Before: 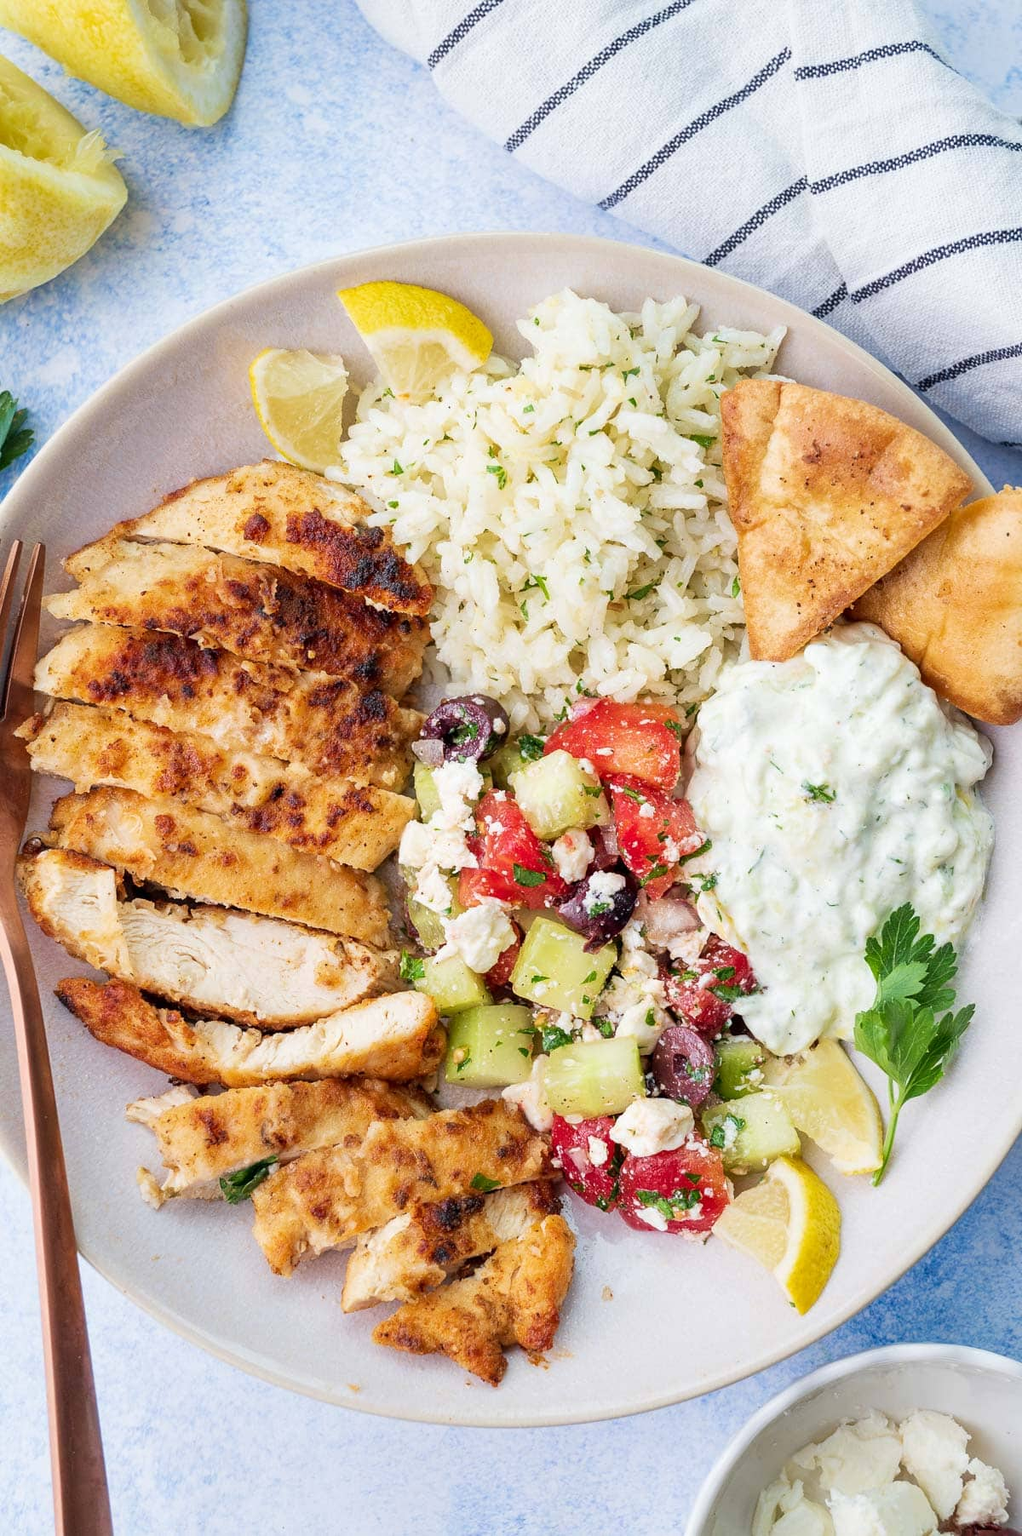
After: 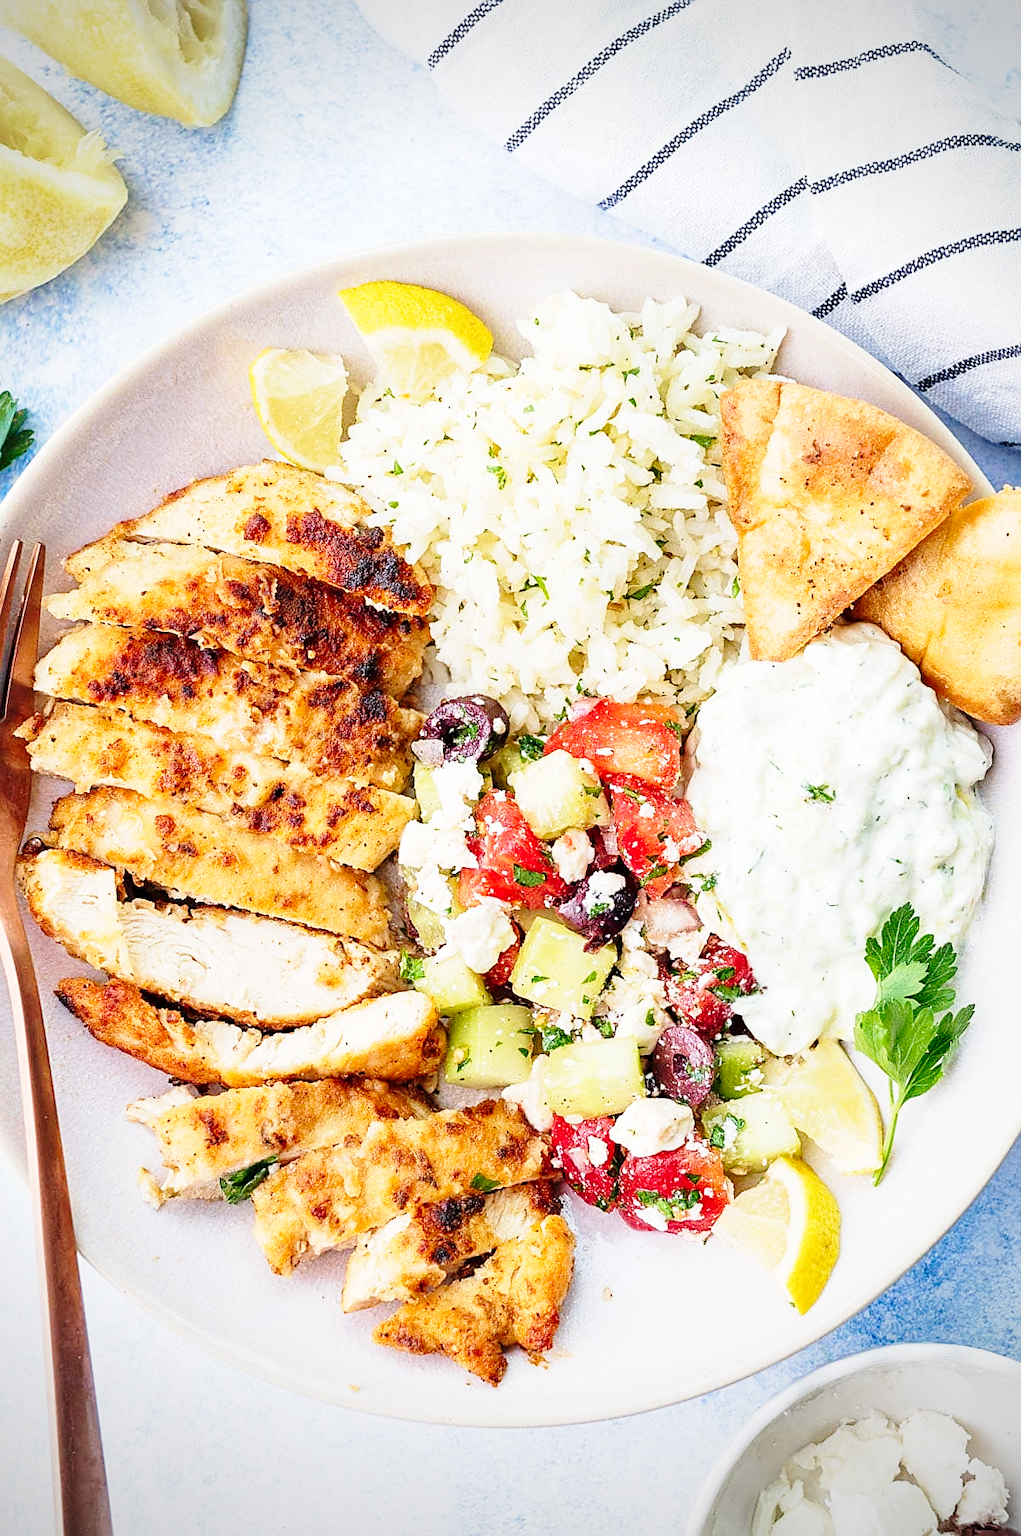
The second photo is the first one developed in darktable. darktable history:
base curve: curves: ch0 [(0, 0) (0.028, 0.03) (0.121, 0.232) (0.46, 0.748) (0.859, 0.968) (1, 1)], preserve colors none
vignetting: on, module defaults
sharpen: on, module defaults
